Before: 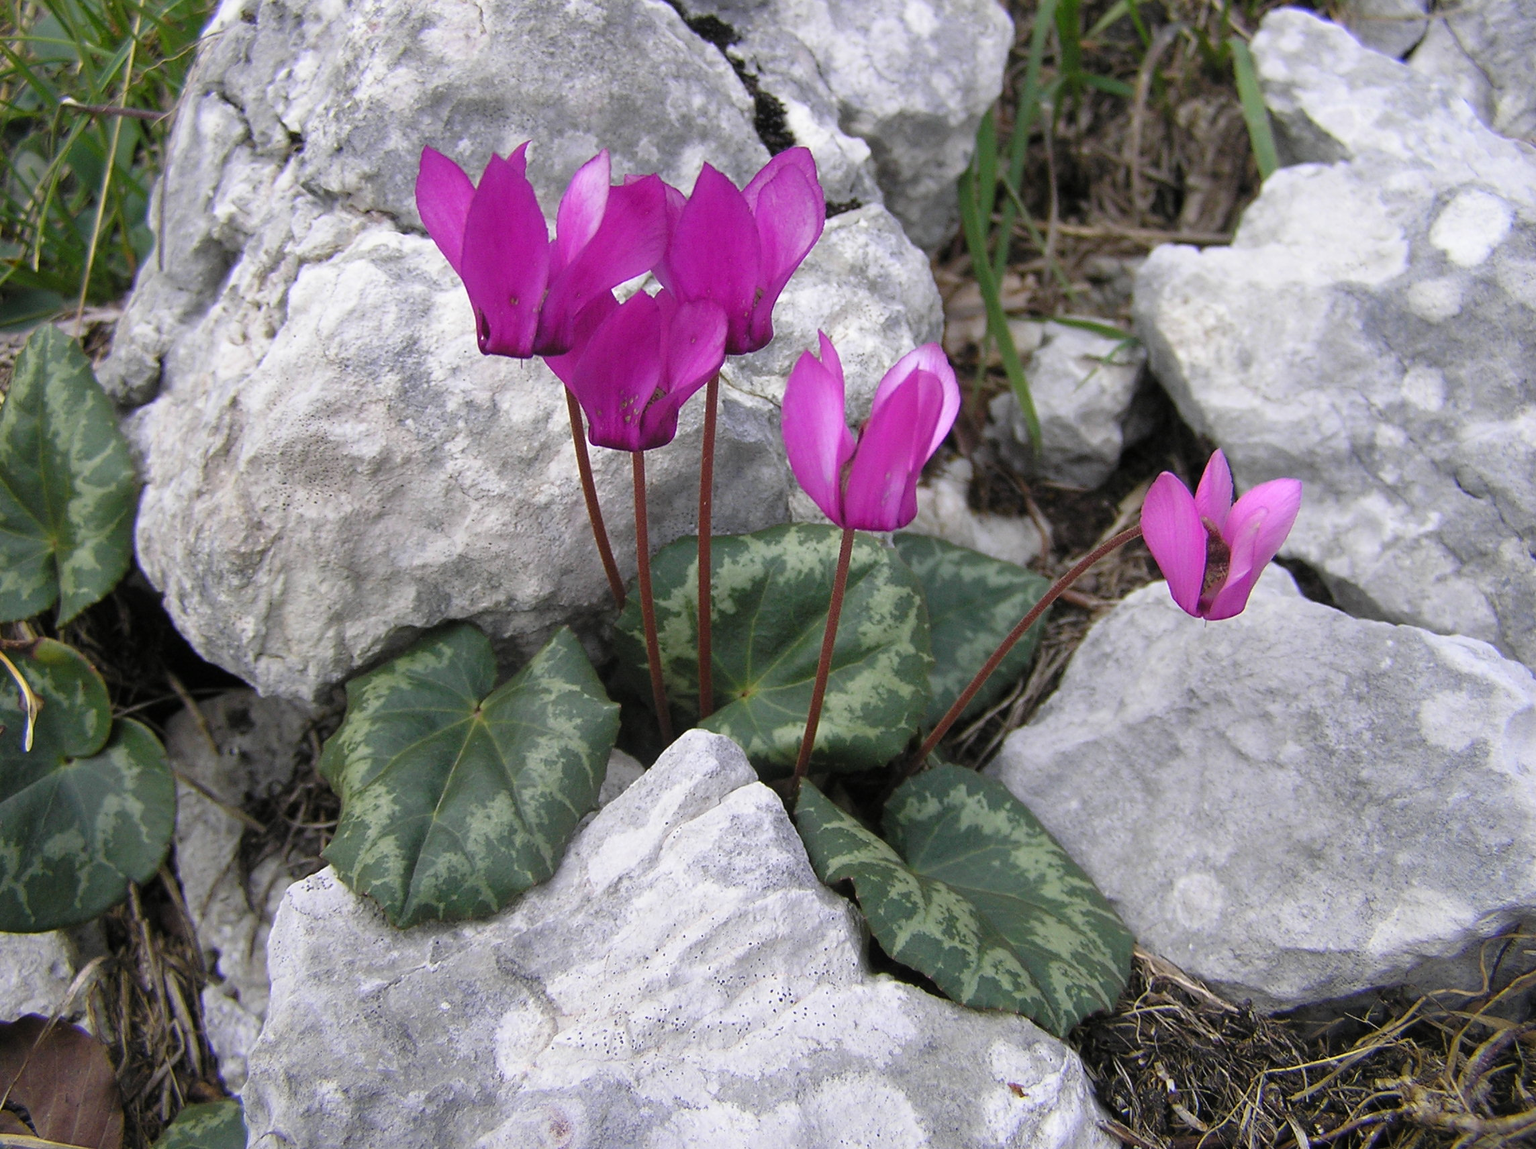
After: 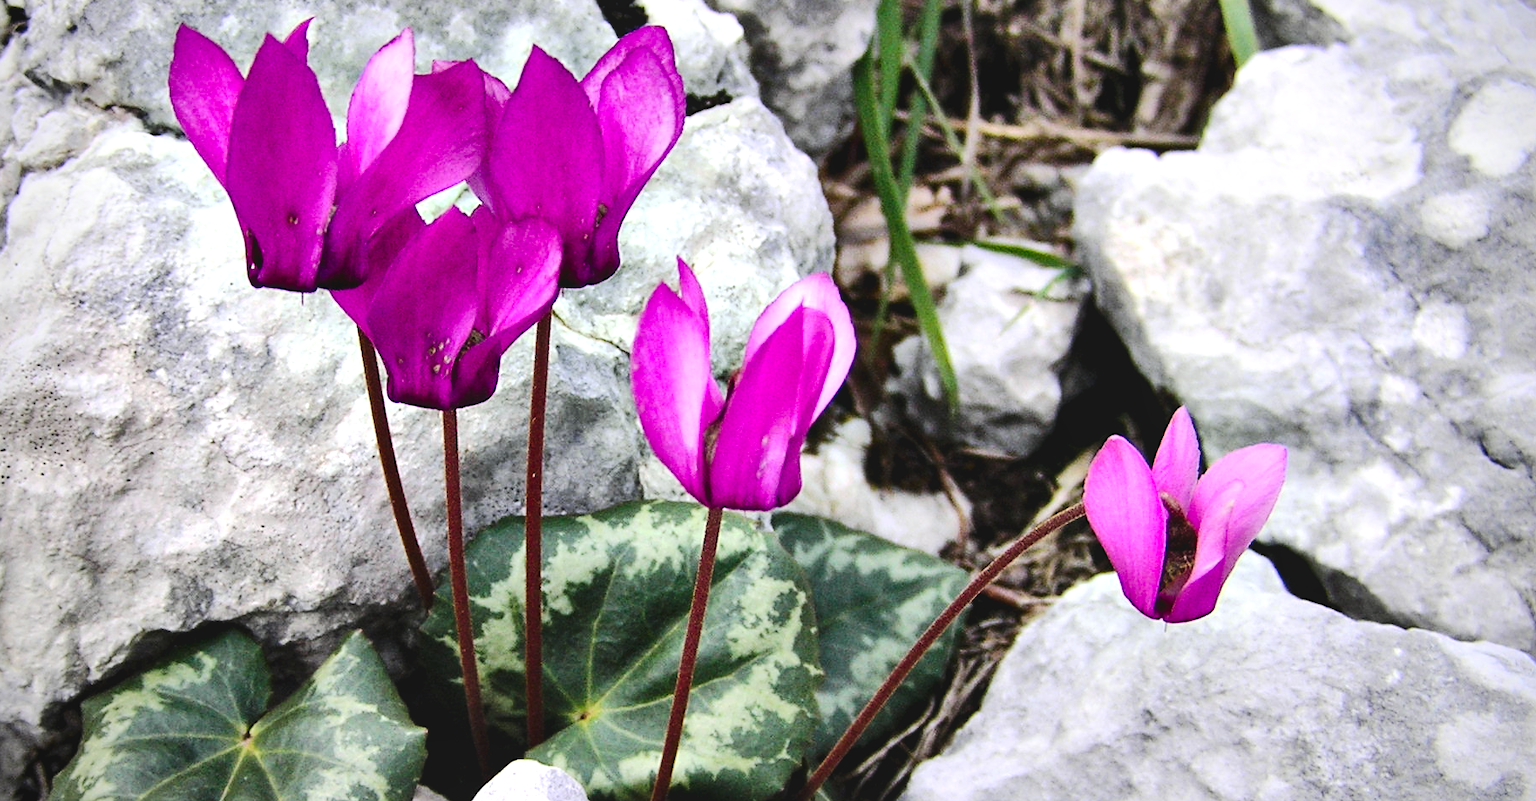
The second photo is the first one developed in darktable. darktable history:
local contrast: mode bilateral grid, contrast 19, coarseness 50, detail 132%, midtone range 0.2
crop: left 18.378%, top 11.08%, right 2.376%, bottom 33.619%
vignetting: on, module defaults
color balance rgb: global offset › luminance 1.505%, linear chroma grading › shadows -8.078%, linear chroma grading › global chroma 9.912%, perceptual saturation grading › global saturation 19.565%, perceptual brilliance grading › mid-tones 11.097%, perceptual brilliance grading › shadows 14.18%
base curve: curves: ch0 [(0, 0) (0.262, 0.32) (0.722, 0.705) (1, 1)], preserve colors none
contrast equalizer: octaves 7, y [[0.6 ×6], [0.55 ×6], [0 ×6], [0 ×6], [0 ×6]]
contrast brightness saturation: contrast 0.288
